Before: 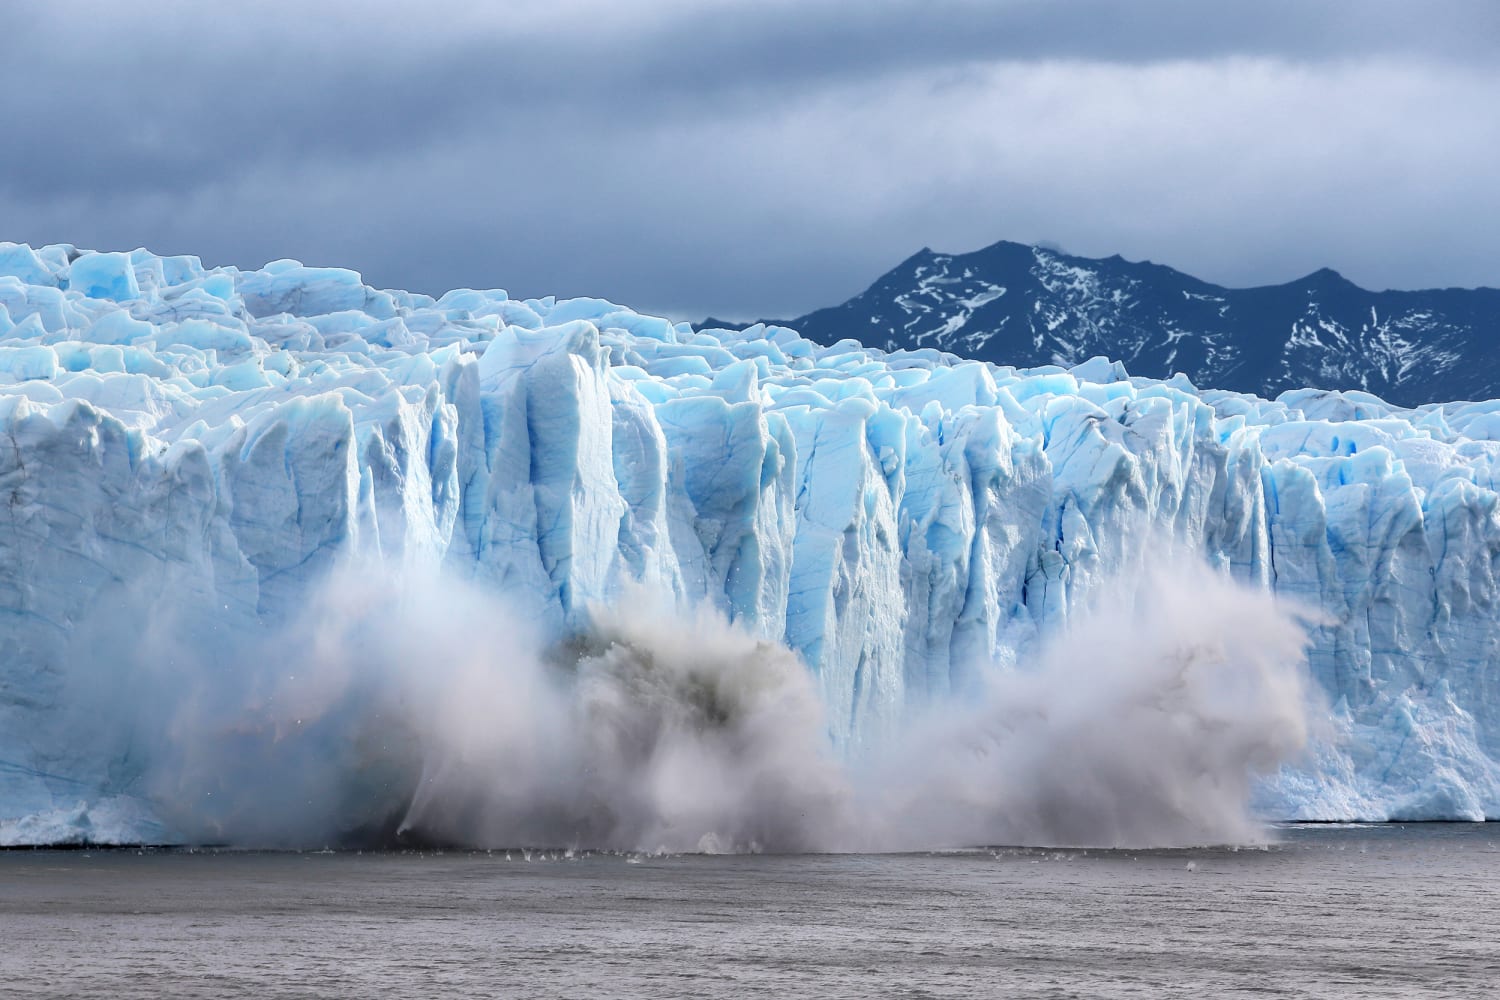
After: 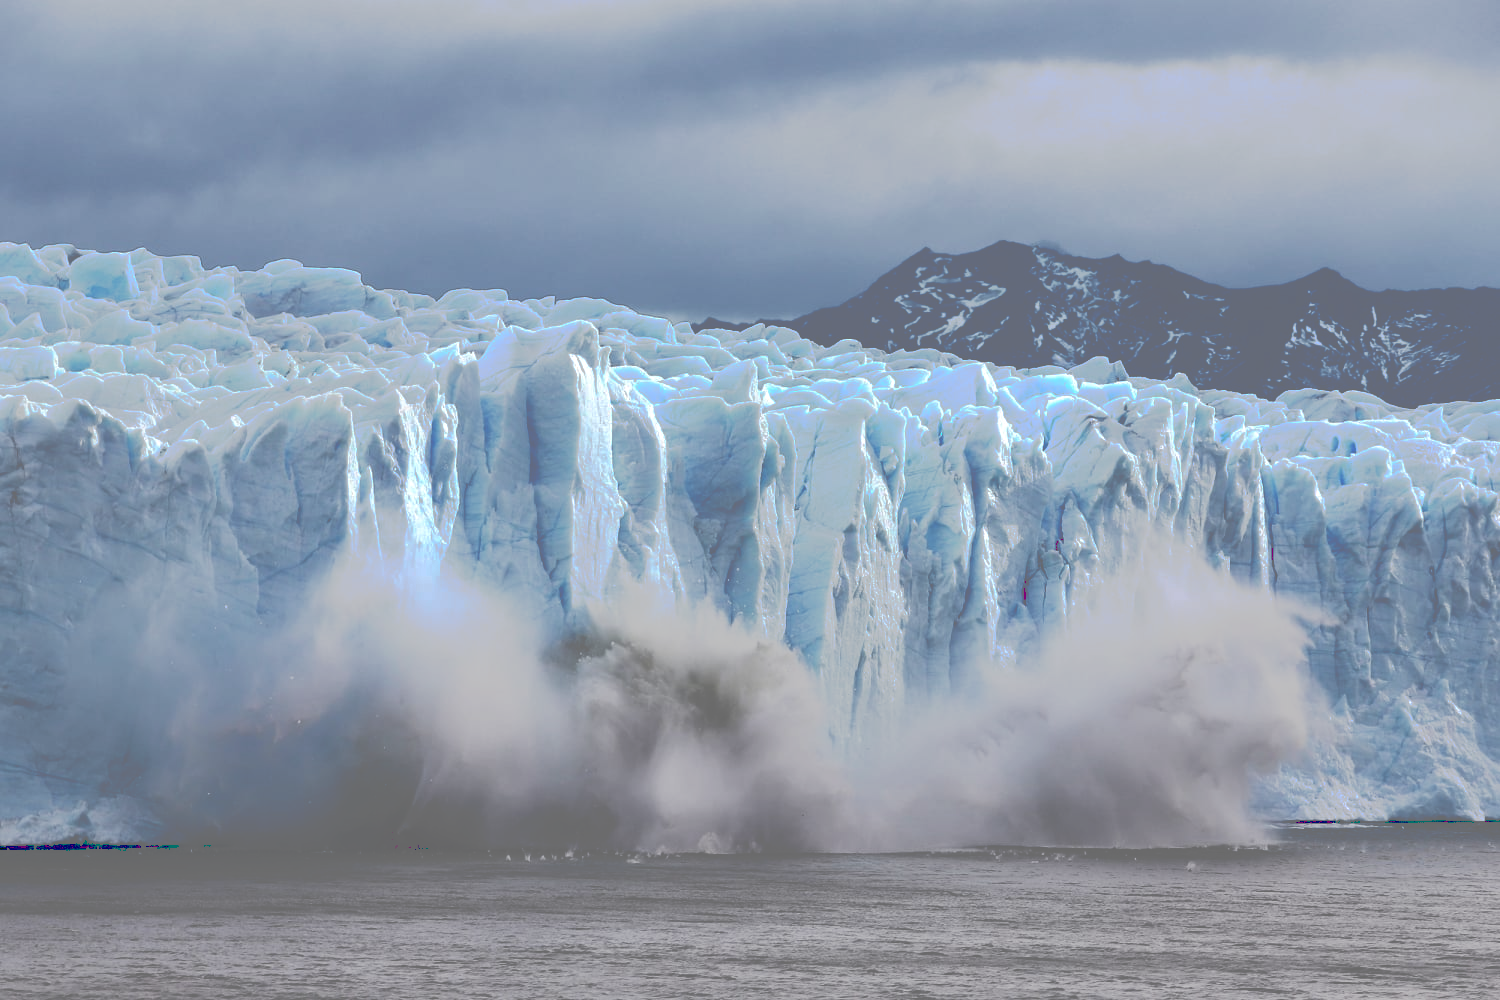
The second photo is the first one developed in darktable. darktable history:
exposure: black level correction 0.007, exposure 0.093 EV, compensate highlight preservation false
tone curve: curves: ch0 [(0, 0) (0.003, 0.43) (0.011, 0.433) (0.025, 0.434) (0.044, 0.436) (0.069, 0.439) (0.1, 0.442) (0.136, 0.446) (0.177, 0.449) (0.224, 0.454) (0.277, 0.462) (0.335, 0.488) (0.399, 0.524) (0.468, 0.566) (0.543, 0.615) (0.623, 0.666) (0.709, 0.718) (0.801, 0.761) (0.898, 0.801) (1, 1)], preserve colors none
contrast brightness saturation: contrast 0.13, brightness -0.24, saturation 0.14
